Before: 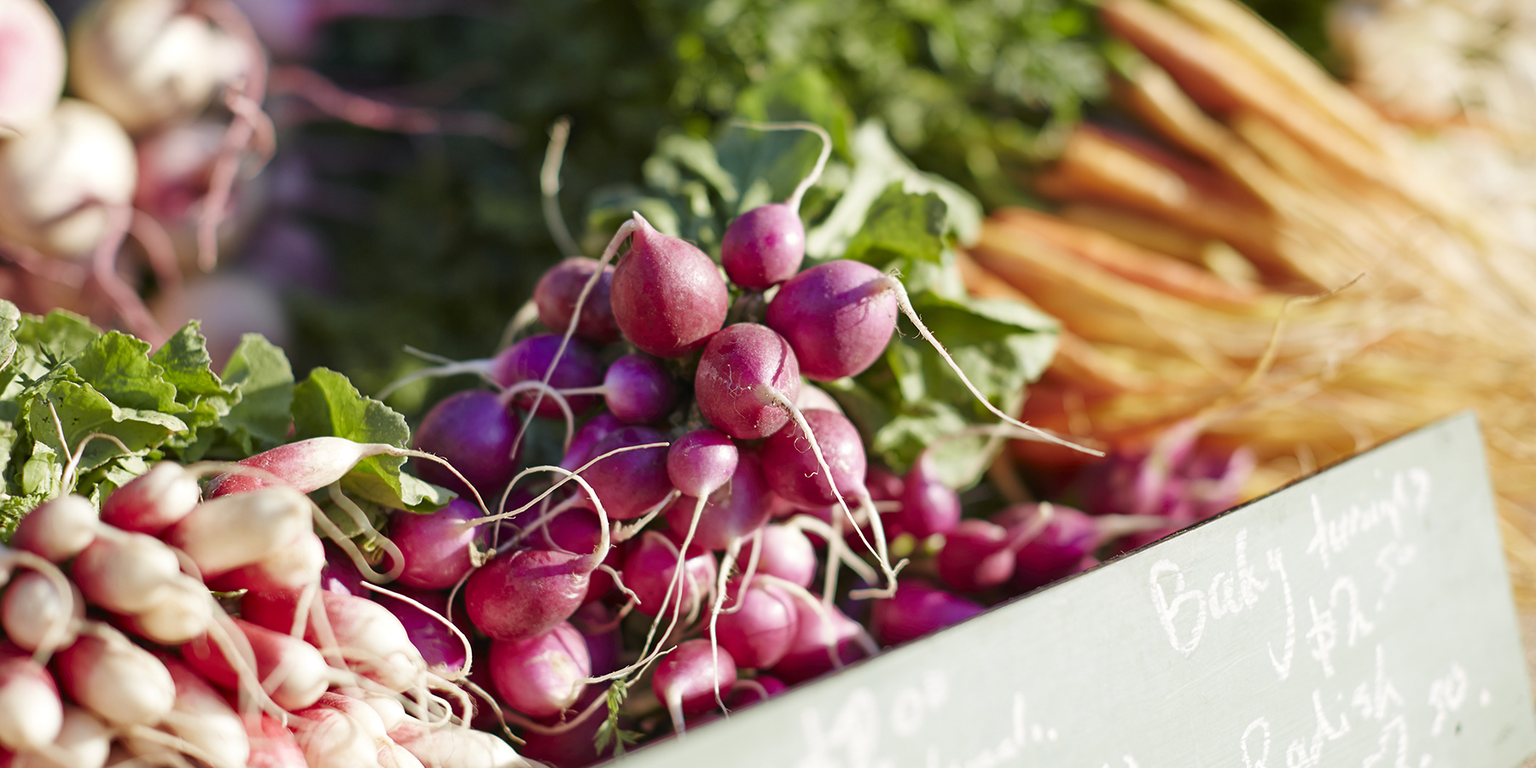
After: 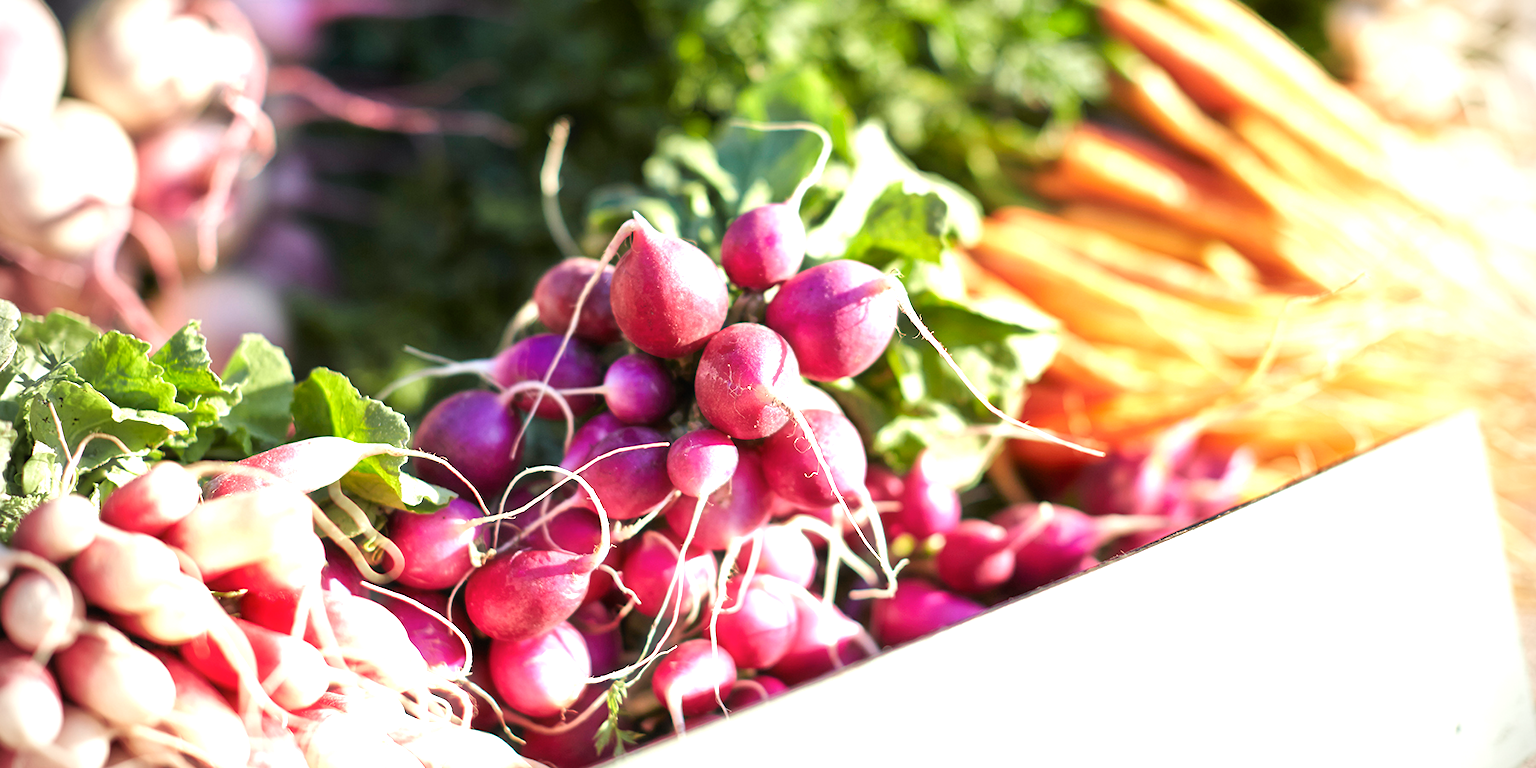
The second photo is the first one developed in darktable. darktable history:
vignetting: brightness -0.7
haze removal: strength -0.111, compatibility mode true, adaptive false
exposure: black level correction 0, exposure 0.693 EV, compensate highlight preservation false
tone equalizer: -8 EV -0.451 EV, -7 EV -0.364 EV, -6 EV -0.331 EV, -5 EV -0.226 EV, -3 EV 0.202 EV, -2 EV 0.312 EV, -1 EV 0.383 EV, +0 EV 0.424 EV, luminance estimator HSV value / RGB max
